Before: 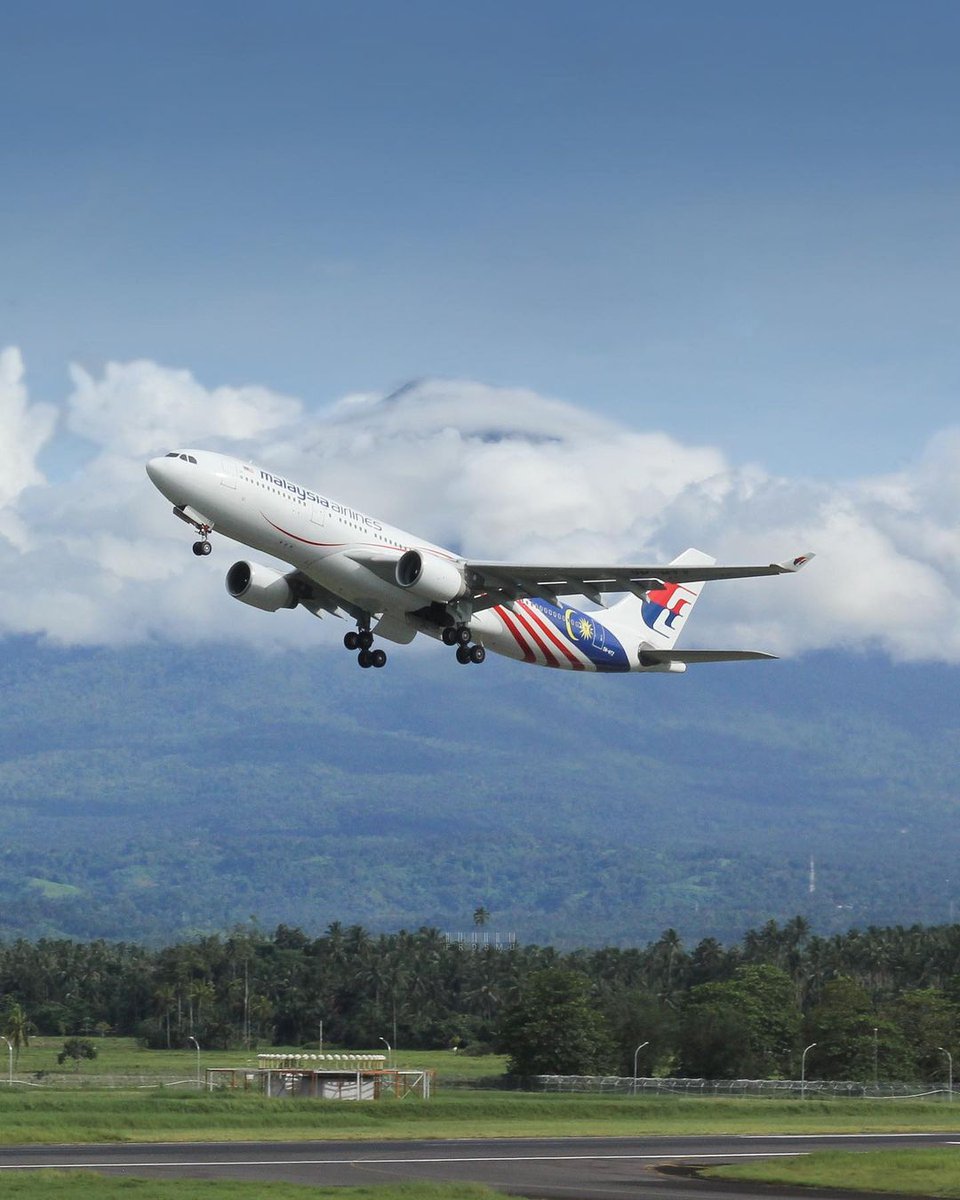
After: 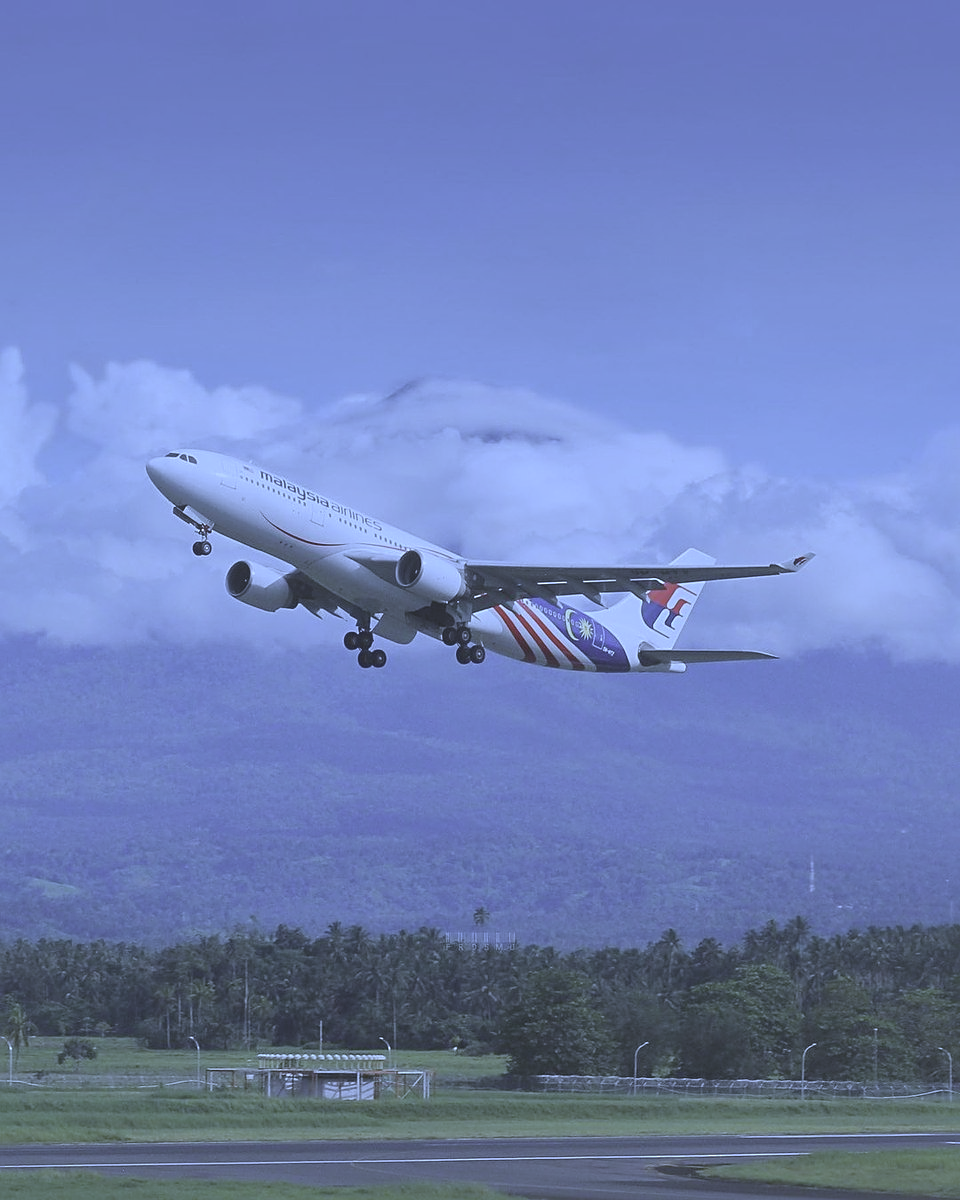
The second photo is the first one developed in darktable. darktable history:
contrast brightness saturation: contrast -0.26, saturation -0.43
sharpen: on, module defaults
exposure: compensate highlight preservation false
white balance: red 0.766, blue 1.537
shadows and highlights: on, module defaults
